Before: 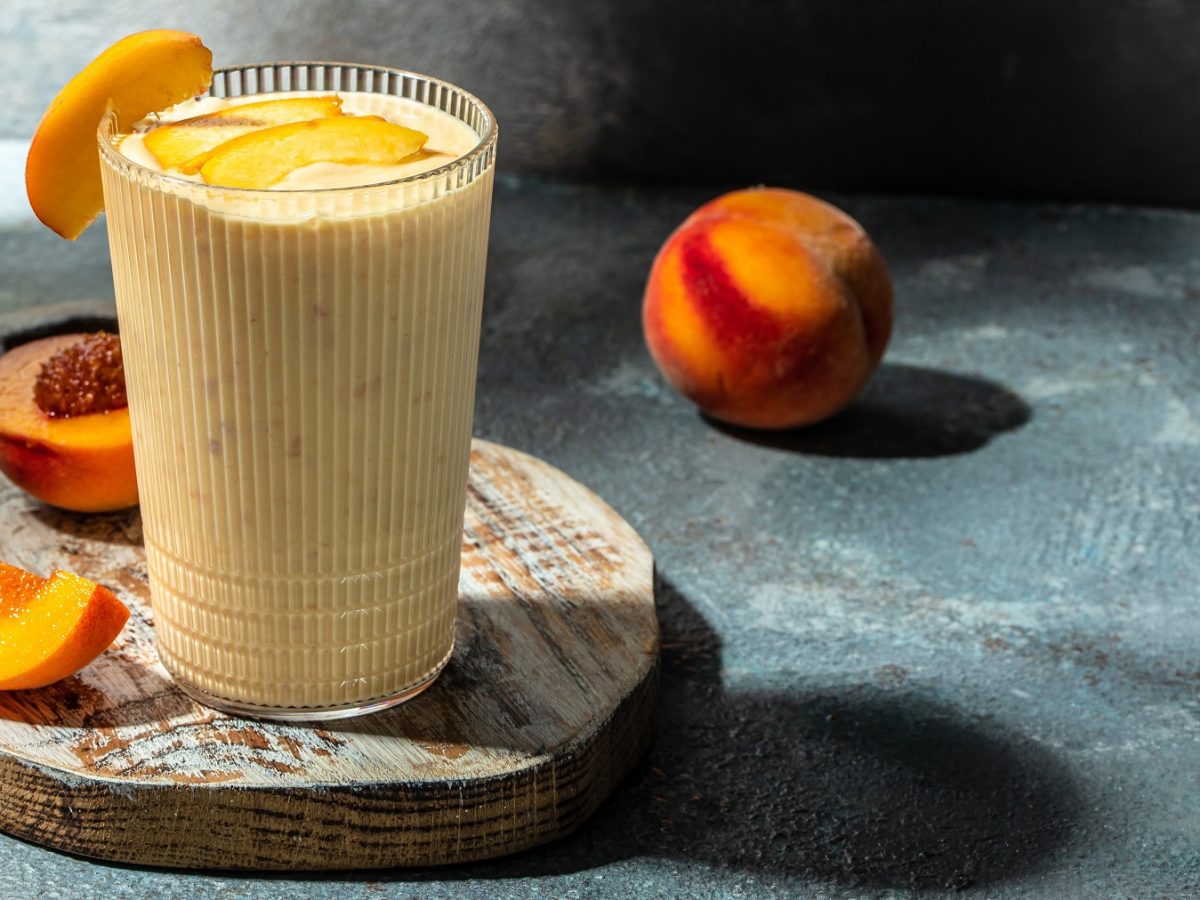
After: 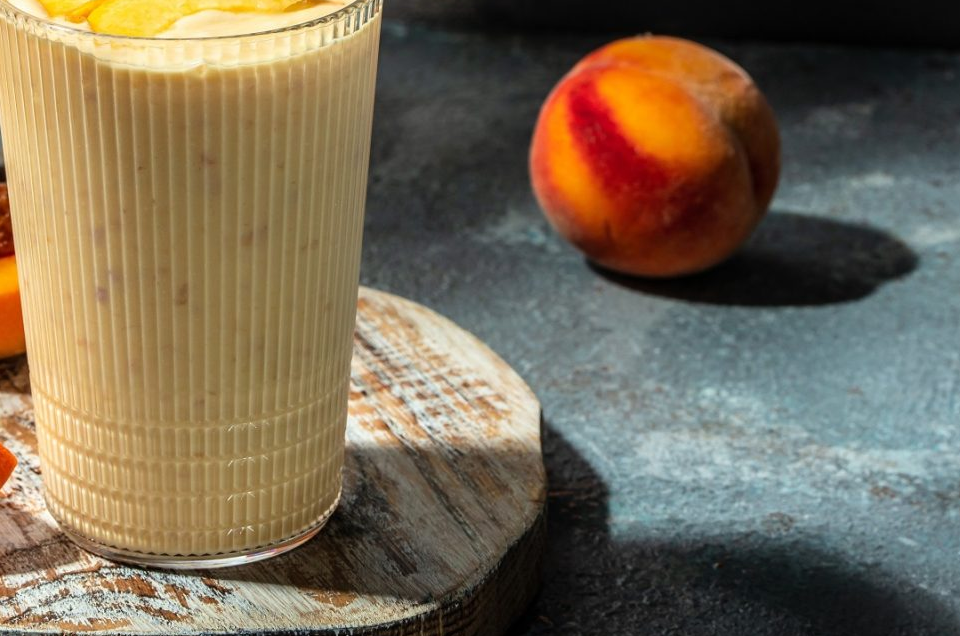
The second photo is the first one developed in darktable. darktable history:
crop: left 9.425%, top 16.924%, right 10.528%, bottom 12.321%
